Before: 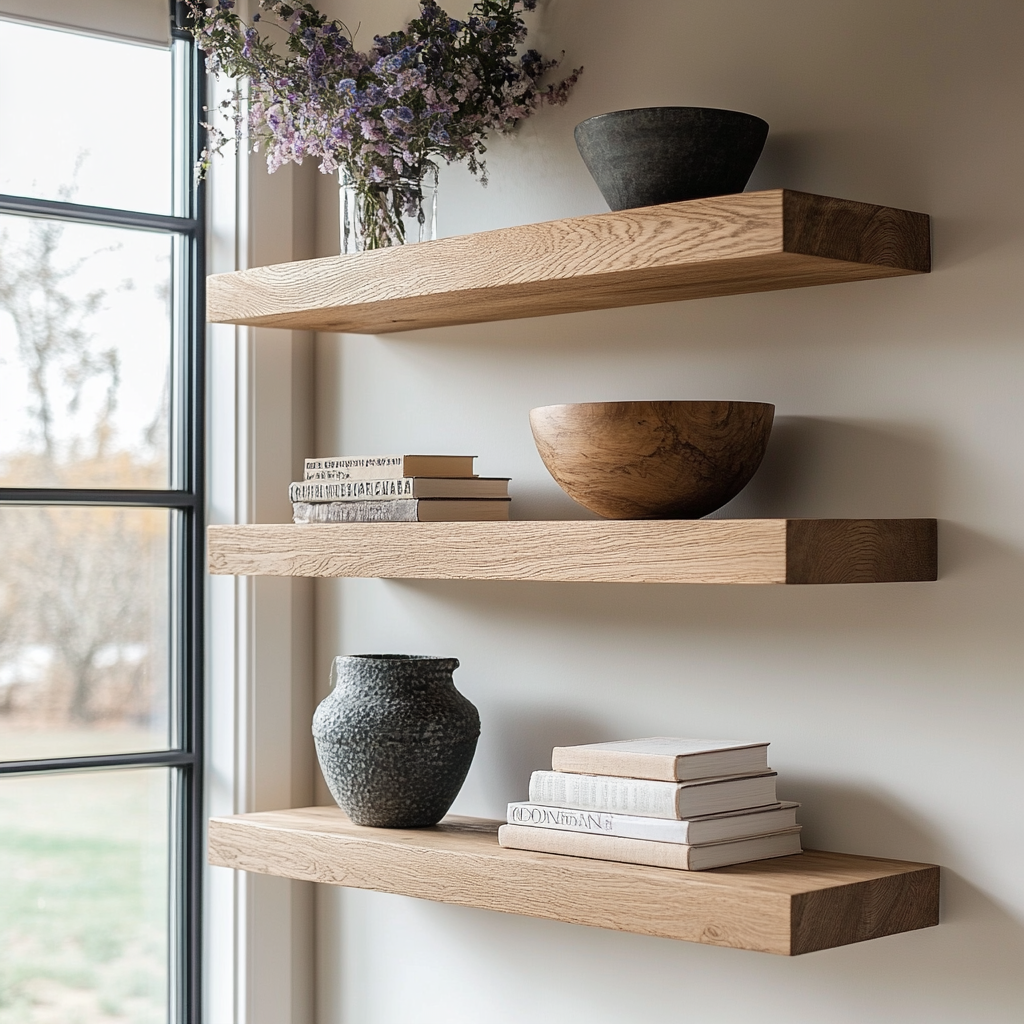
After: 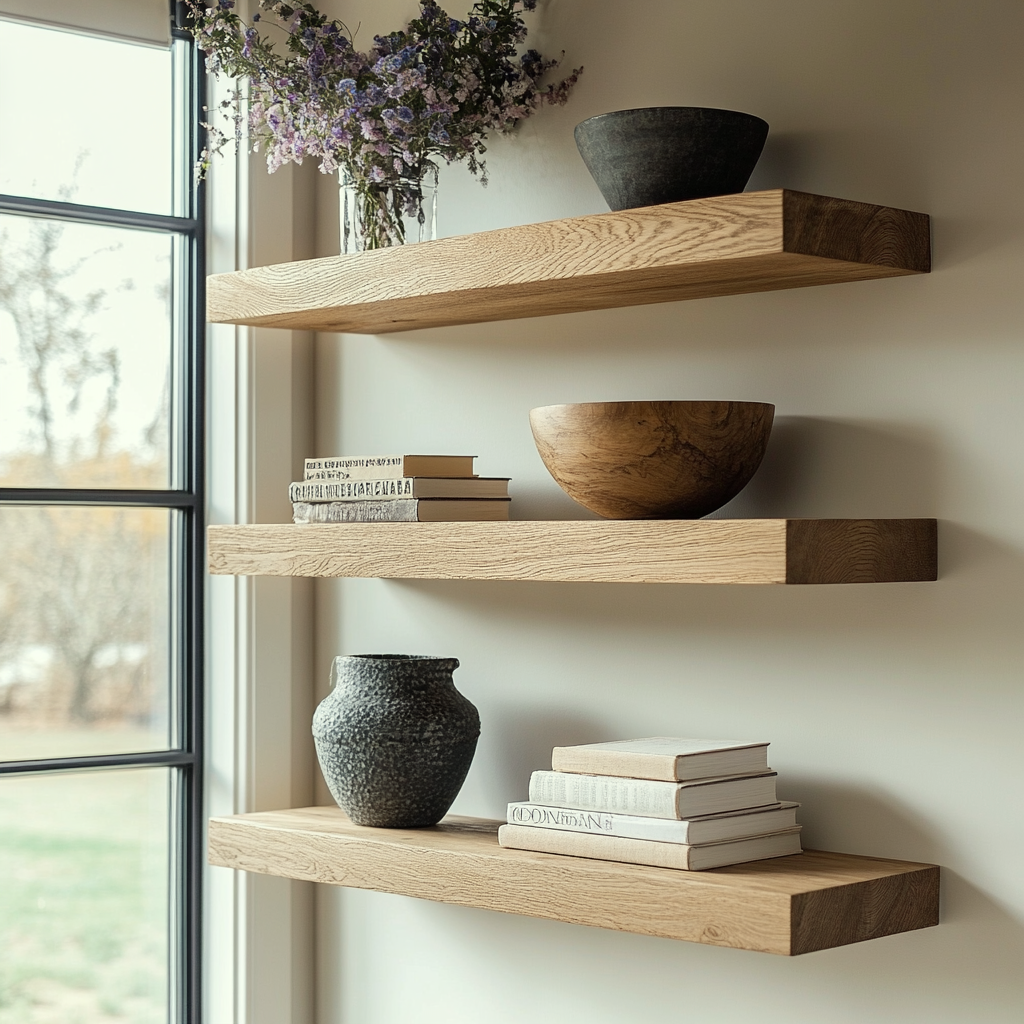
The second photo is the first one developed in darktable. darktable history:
color correction: highlights a* -4.28, highlights b* 6.53
white balance: emerald 1
